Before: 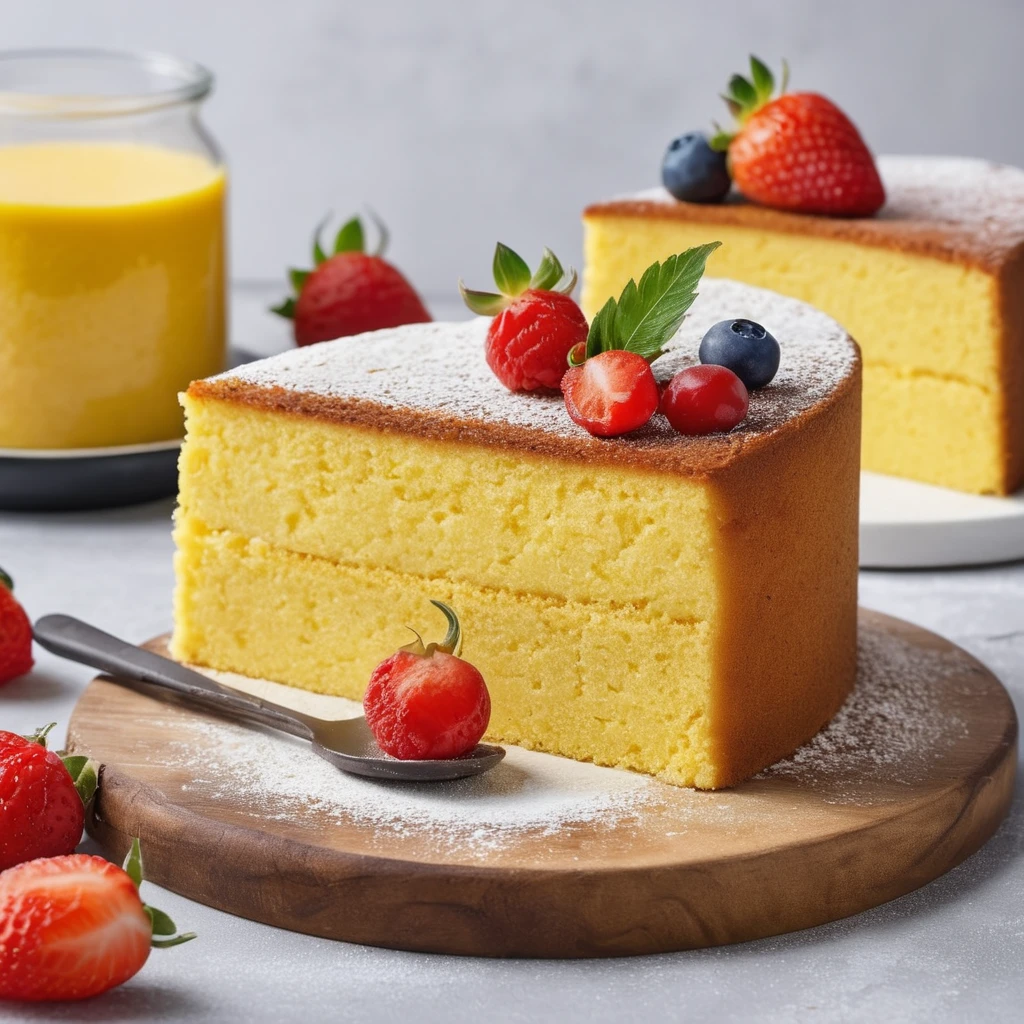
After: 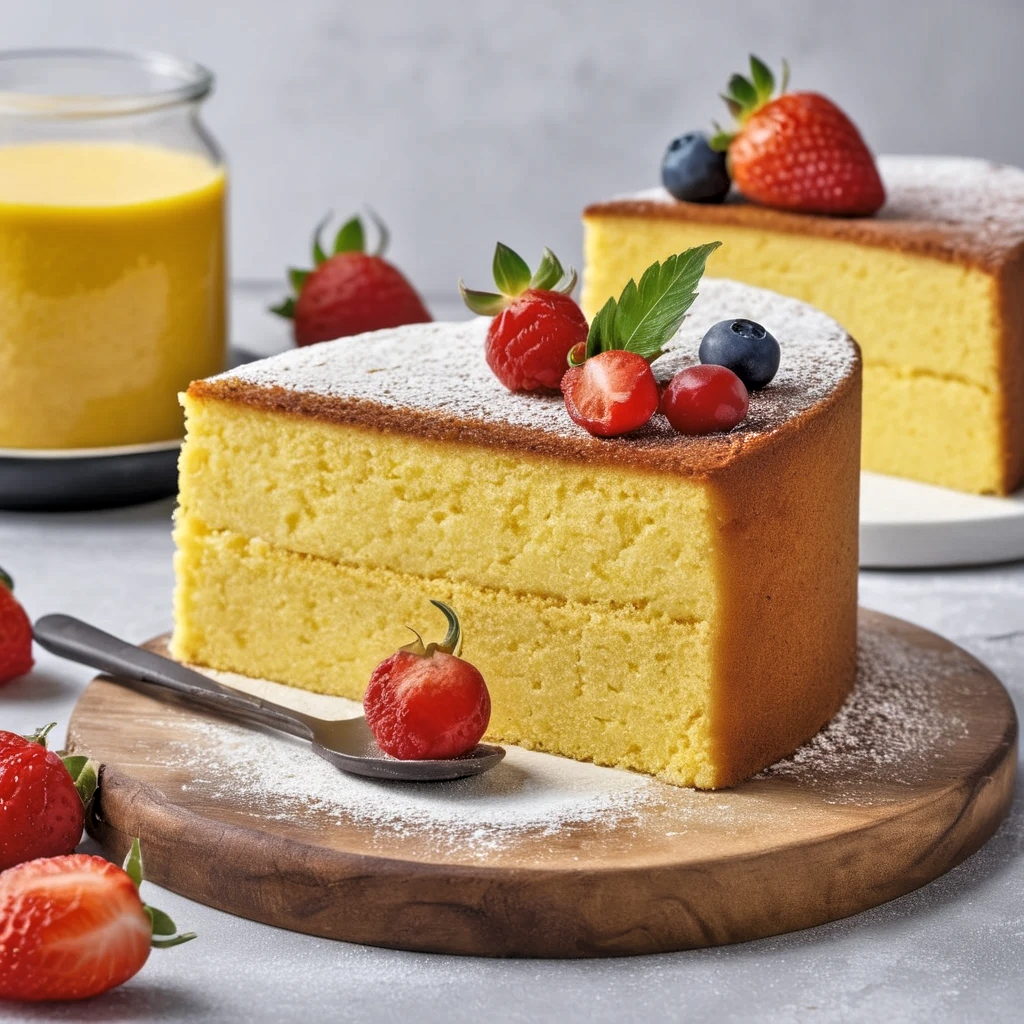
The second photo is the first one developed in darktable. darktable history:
white balance: red 1, blue 1
local contrast: highlights 100%, shadows 100%, detail 120%, midtone range 0.2
tone equalizer: -7 EV 0.15 EV, -6 EV 0.6 EV, -5 EV 1.15 EV, -4 EV 1.33 EV, -3 EV 1.15 EV, -2 EV 0.6 EV, -1 EV 0.15 EV, mask exposure compensation -0.5 EV
tone curve: curves: ch0 [(0, 0) (0.153, 0.06) (1, 1)], color space Lab, linked channels, preserve colors none
